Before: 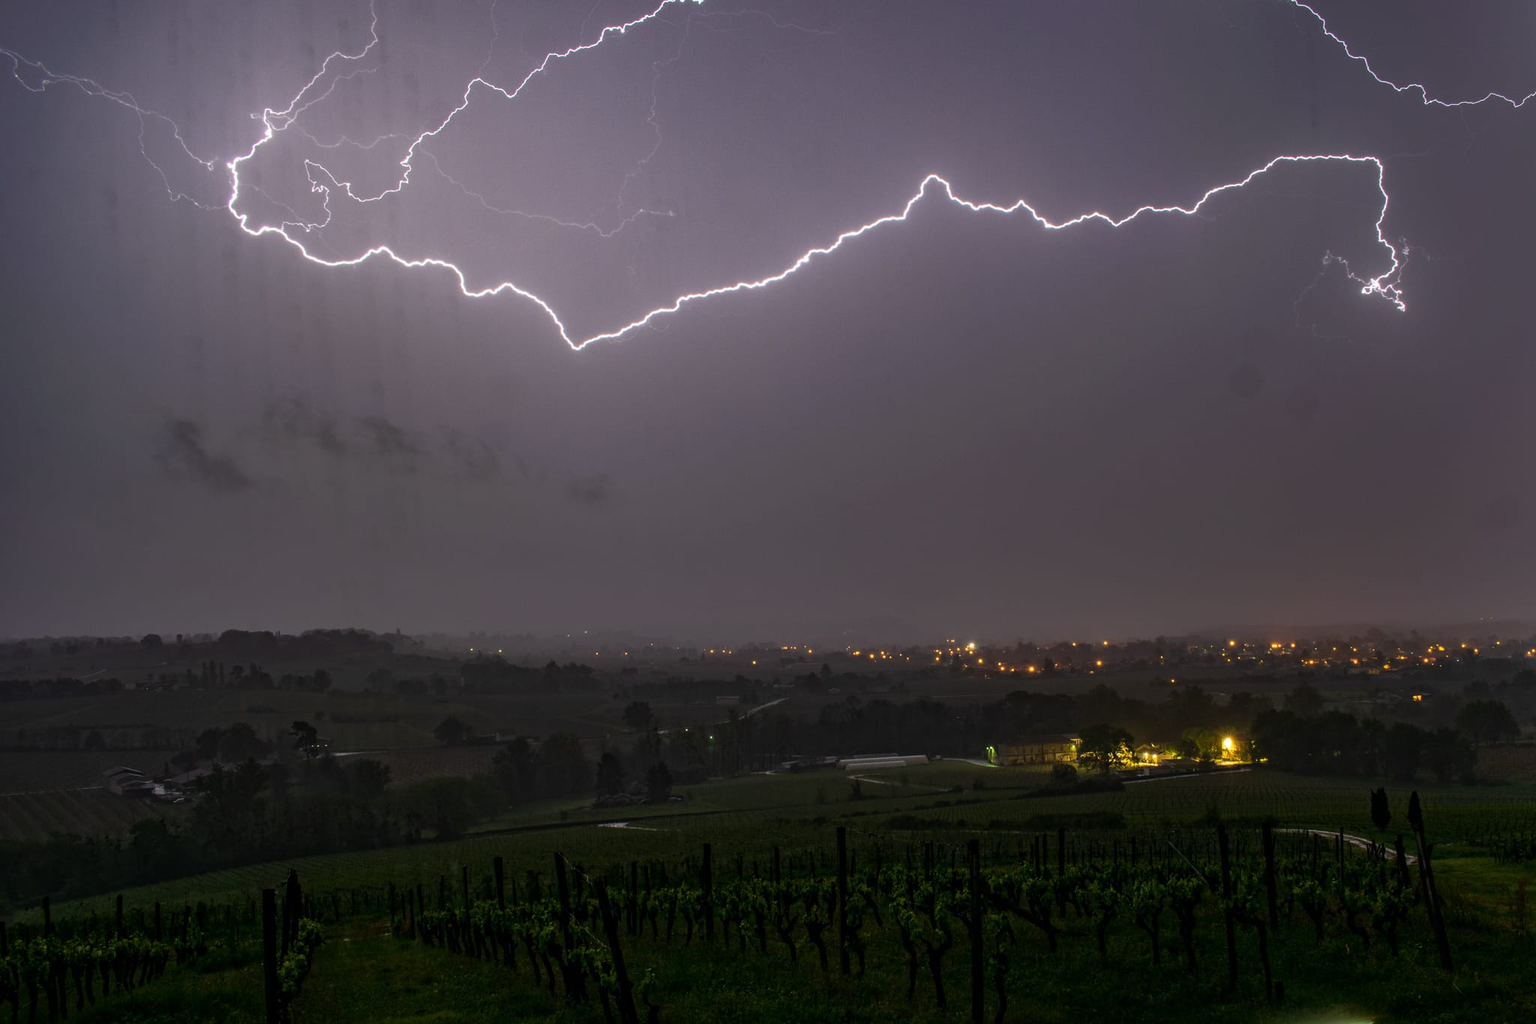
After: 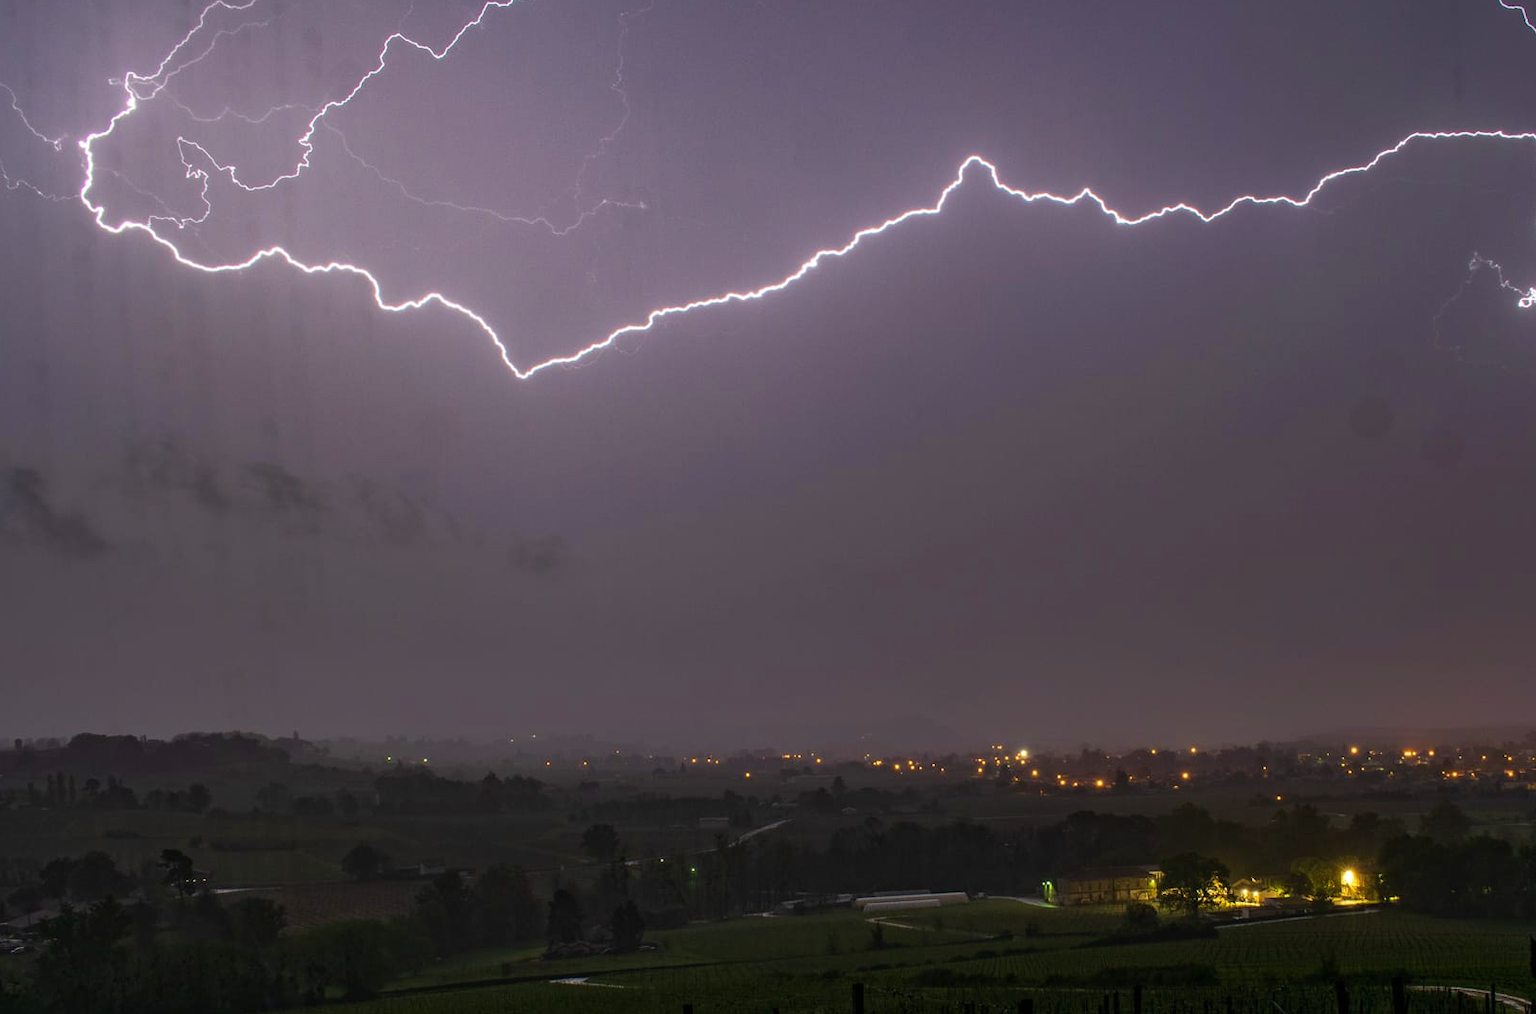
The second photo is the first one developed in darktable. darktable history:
velvia: on, module defaults
crop and rotate: left 10.77%, top 5.1%, right 10.41%, bottom 16.76%
exposure: black level correction 0, compensate exposure bias true, compensate highlight preservation false
